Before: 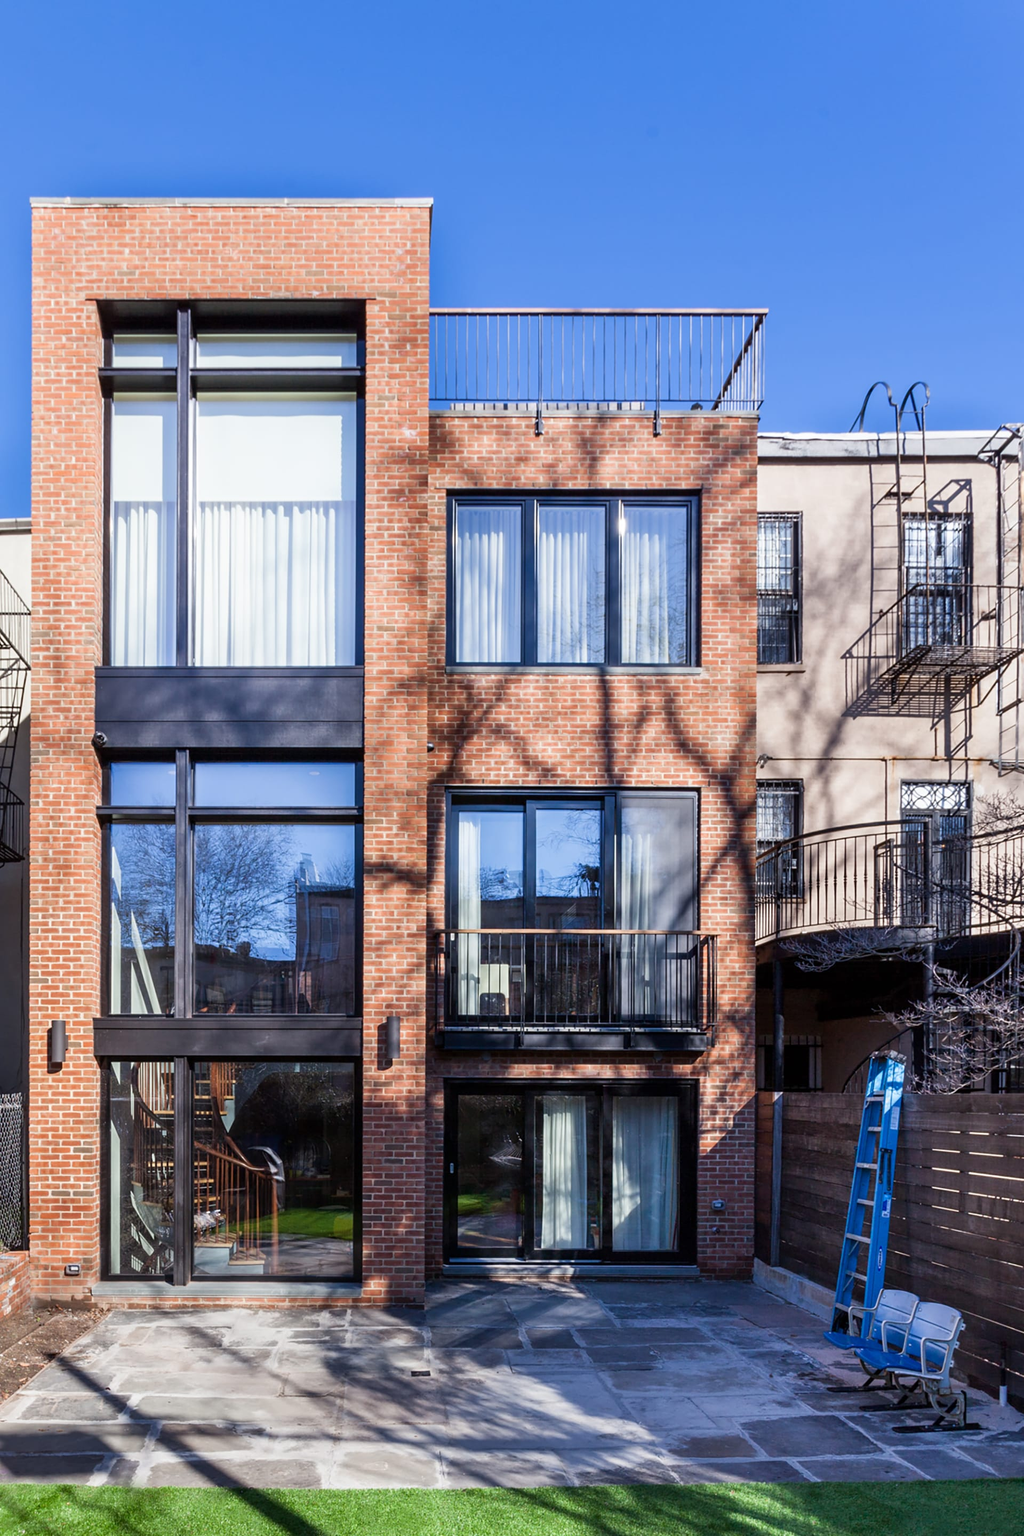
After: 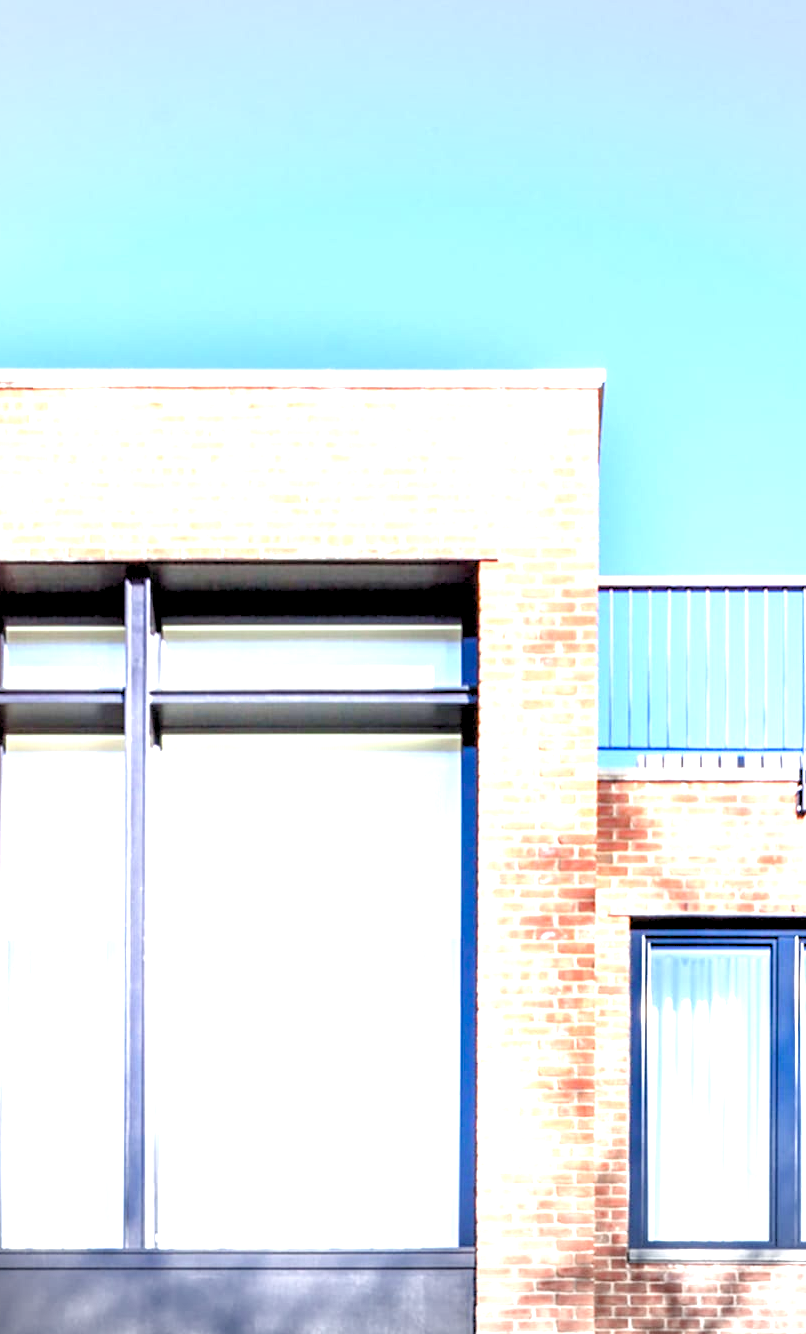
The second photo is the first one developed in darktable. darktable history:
exposure: black level correction 0.001, exposure 1.735 EV, compensate highlight preservation false
crop and rotate: left 10.817%, top 0.062%, right 47.194%, bottom 53.626%
color balance rgb: perceptual saturation grading › global saturation 20%, perceptual saturation grading › highlights -25%, perceptual saturation grading › shadows 50%, global vibrance -25%
rgb levels: levels [[0.013, 0.434, 0.89], [0, 0.5, 1], [0, 0.5, 1]]
vignetting: fall-off start 100%, brightness -0.282, width/height ratio 1.31
